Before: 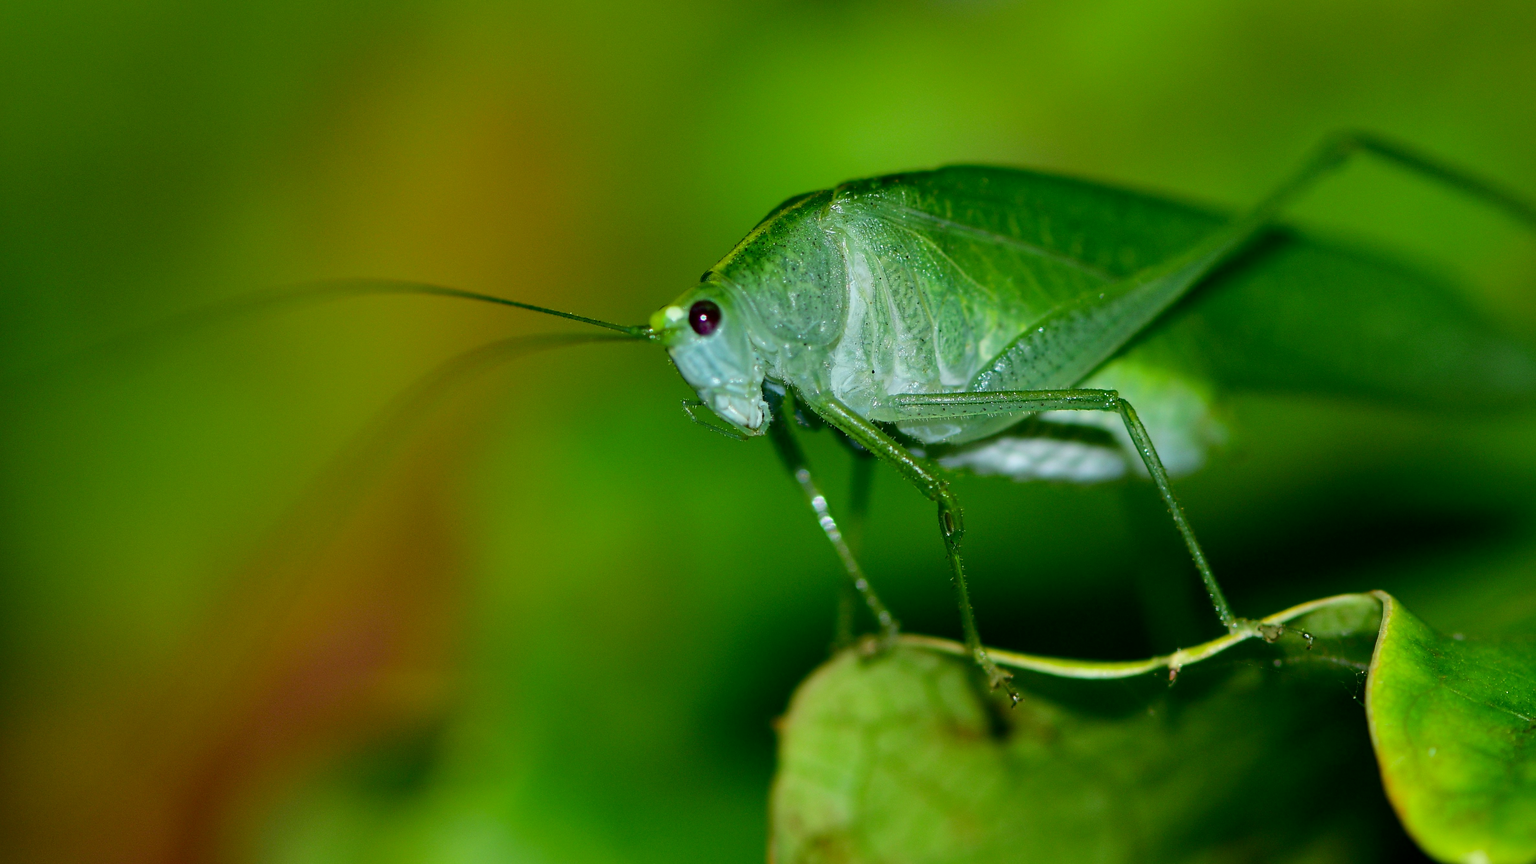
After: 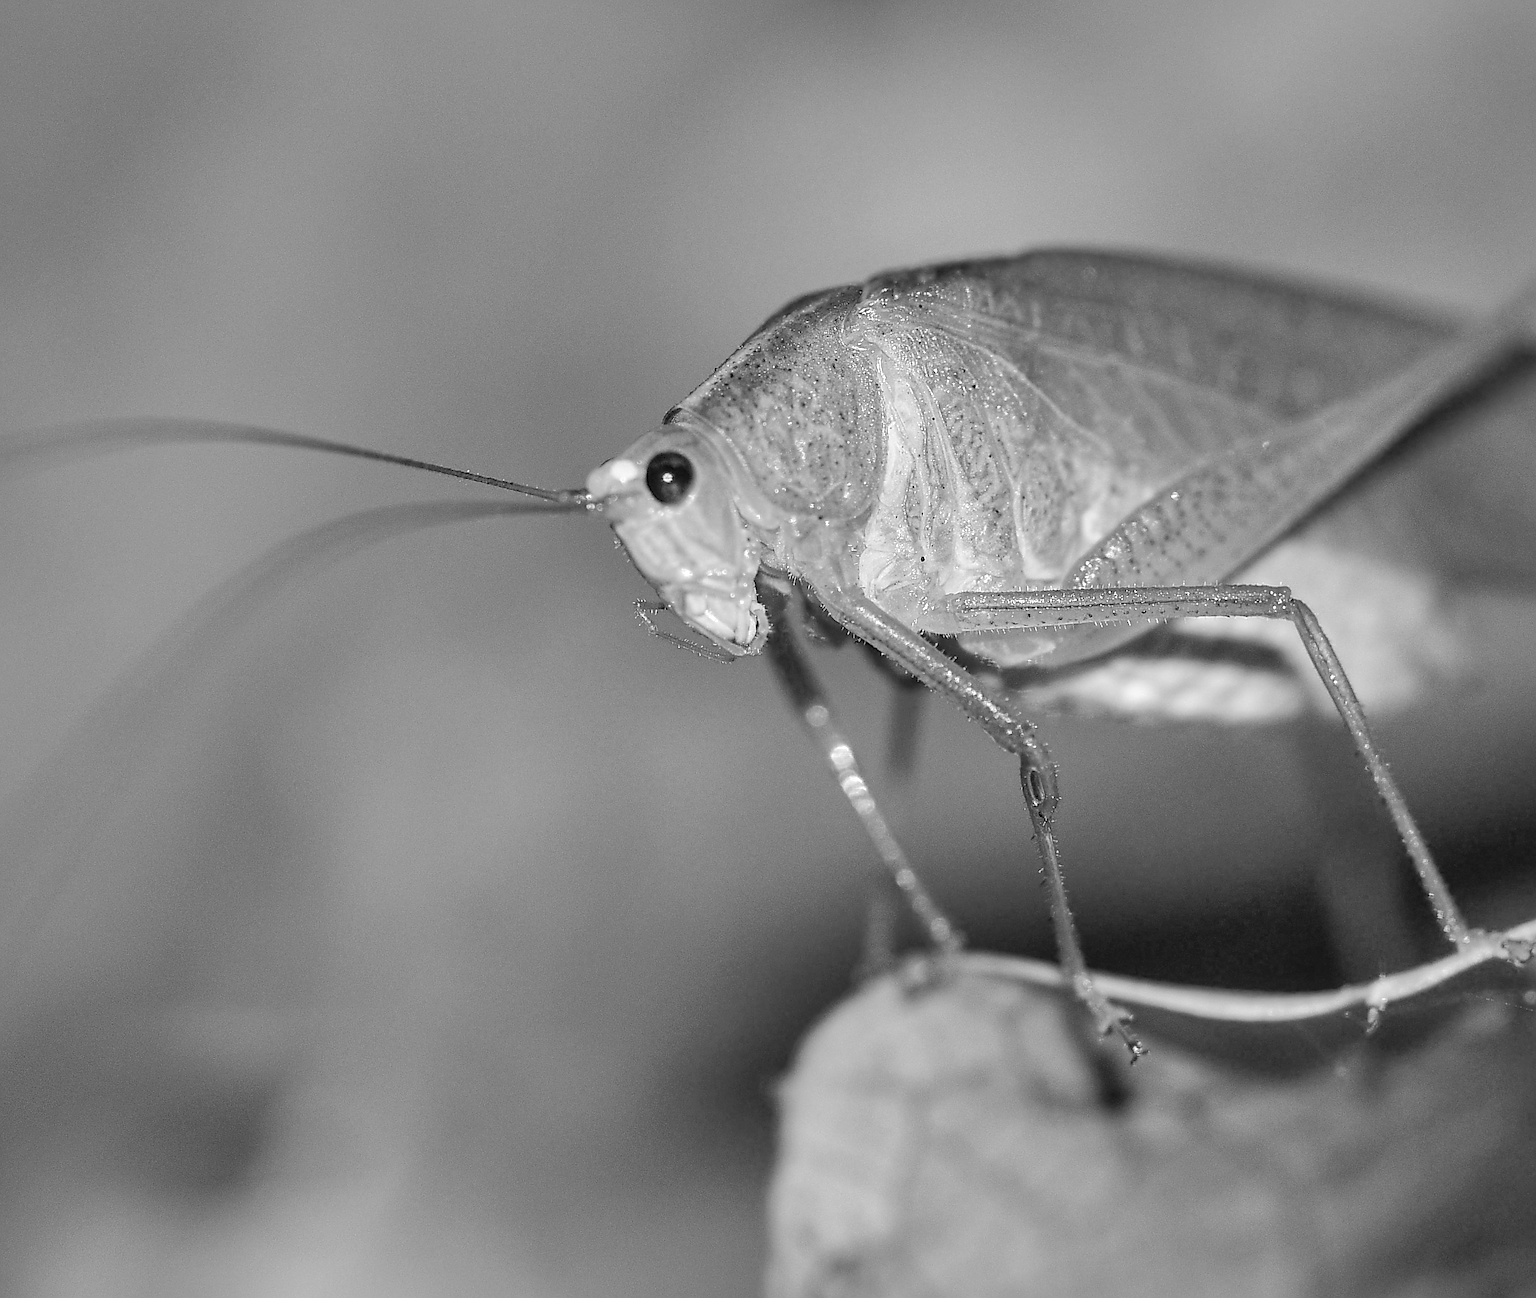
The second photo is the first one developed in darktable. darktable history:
local contrast: detail 130%
shadows and highlights: on, module defaults
crop: left 16.899%, right 16.556%
sharpen: amount 0.901
monochrome: on, module defaults
contrast brightness saturation: contrast 0.1, brightness 0.3, saturation 0.14
